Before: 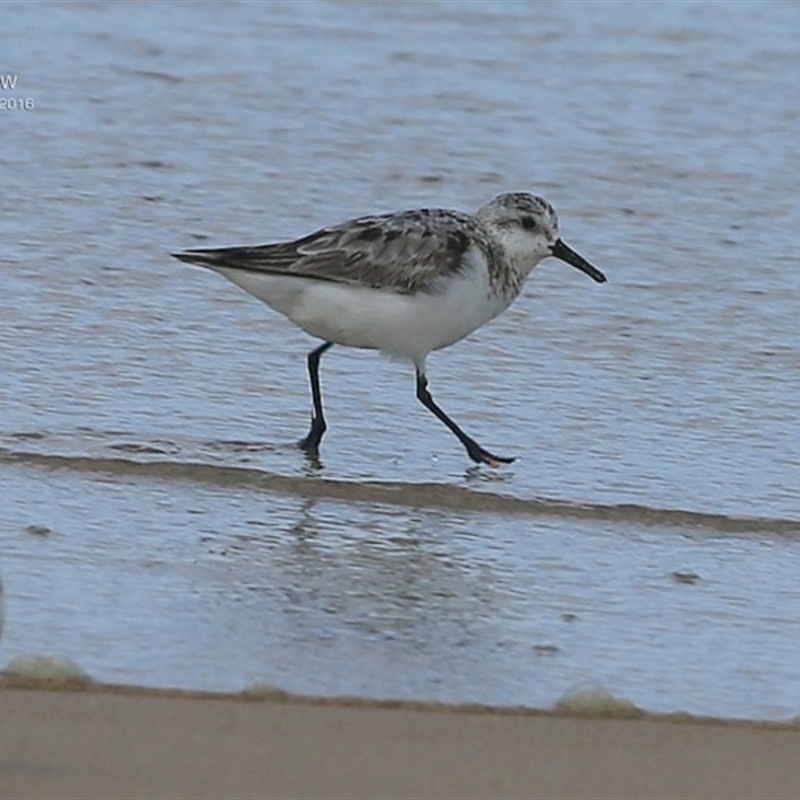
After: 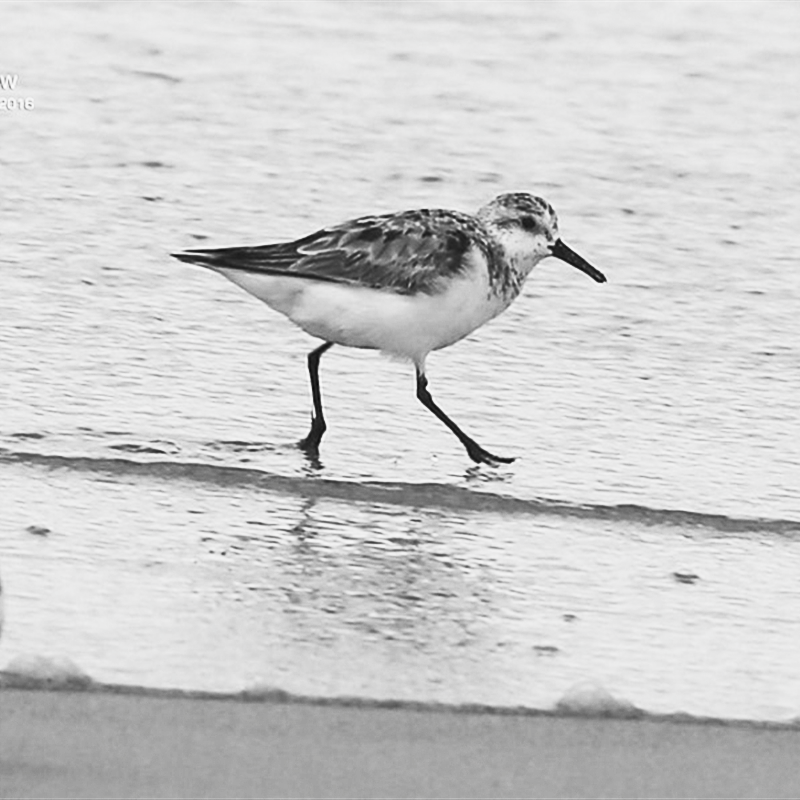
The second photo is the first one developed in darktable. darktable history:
contrast brightness saturation: contrast 0.548, brightness 0.457, saturation -0.997
